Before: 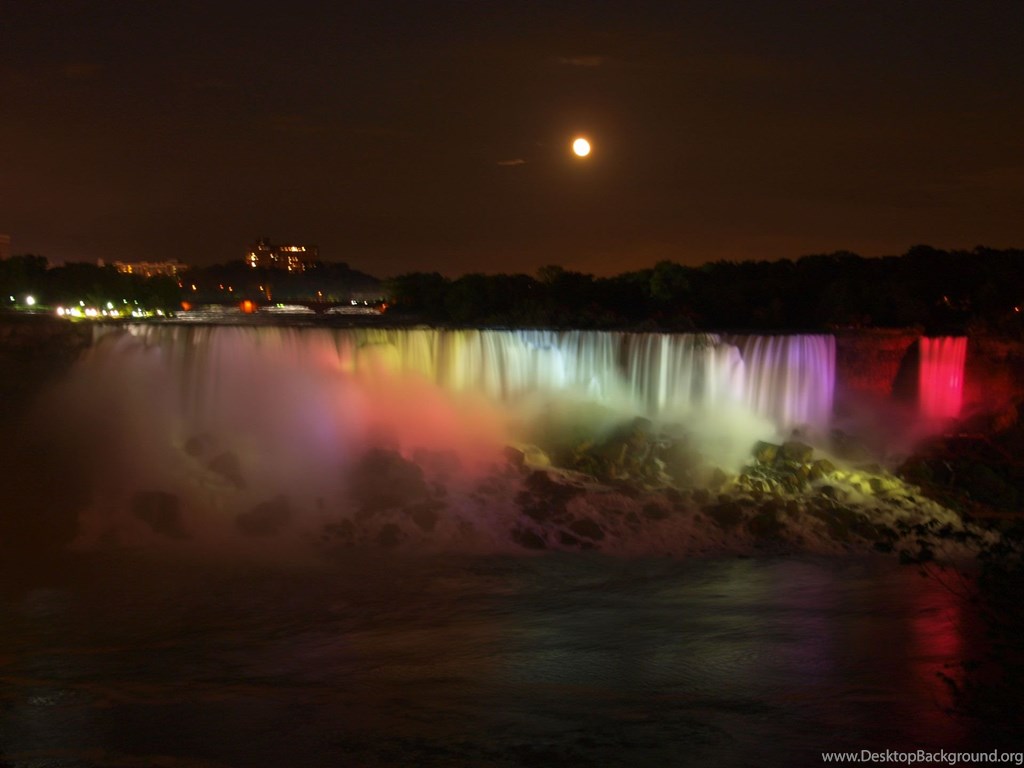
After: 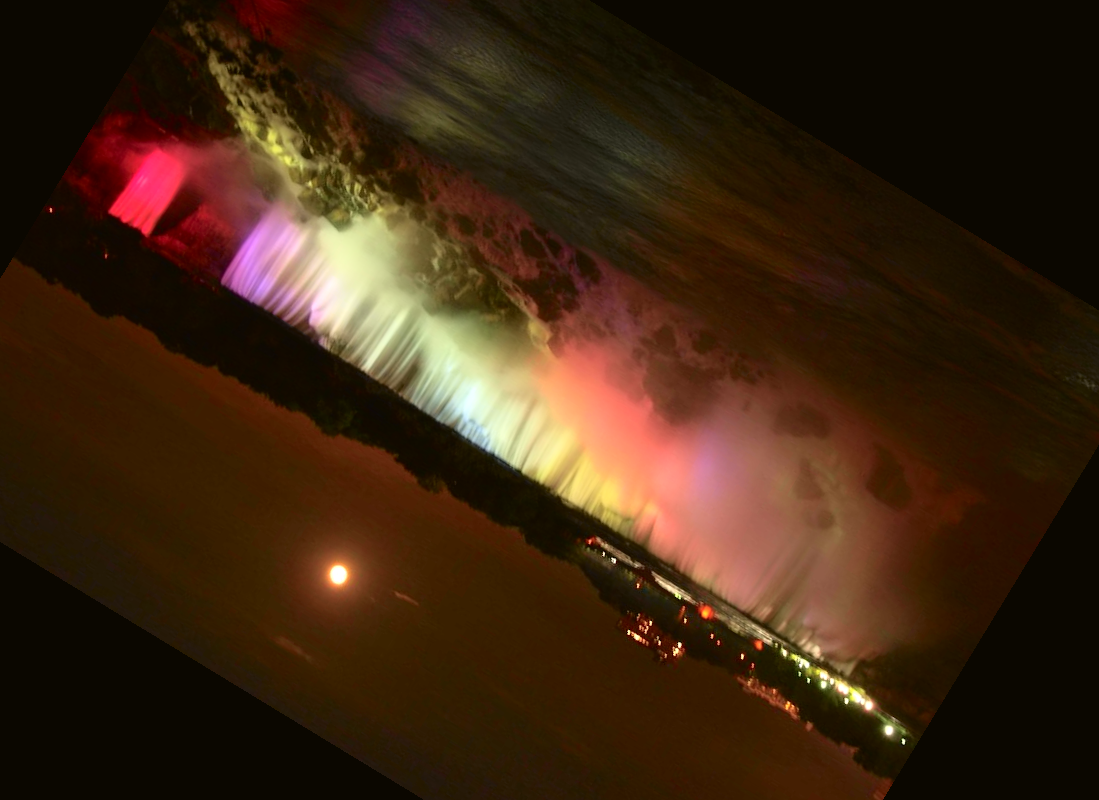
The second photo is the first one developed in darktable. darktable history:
tone curve: curves: ch0 [(0, 0.021) (0.049, 0.044) (0.152, 0.14) (0.328, 0.377) (0.473, 0.543) (0.641, 0.705) (0.85, 0.894) (1, 0.969)]; ch1 [(0, 0) (0.302, 0.331) (0.427, 0.433) (0.472, 0.47) (0.502, 0.503) (0.527, 0.524) (0.564, 0.591) (0.602, 0.632) (0.677, 0.701) (0.859, 0.885) (1, 1)]; ch2 [(0, 0) (0.33, 0.301) (0.447, 0.44) (0.487, 0.496) (0.502, 0.516) (0.535, 0.563) (0.565, 0.6) (0.618, 0.629) (1, 1)], color space Lab, independent channels, preserve colors none
exposure: exposure 0.6 EV, compensate highlight preservation false
crop and rotate: angle 148.68°, left 9.111%, top 15.603%, right 4.588%, bottom 17.041%
